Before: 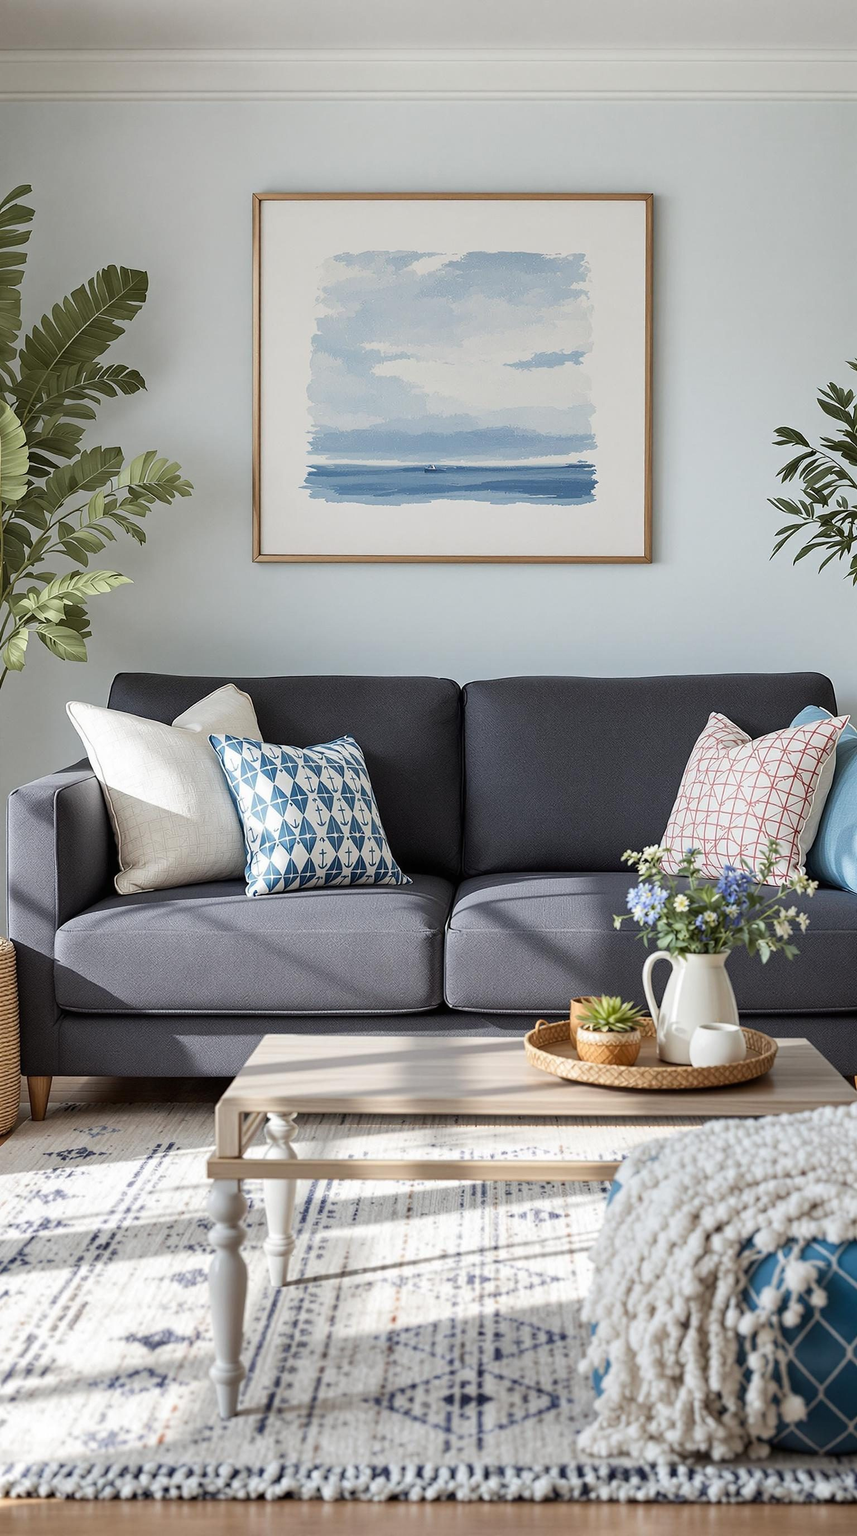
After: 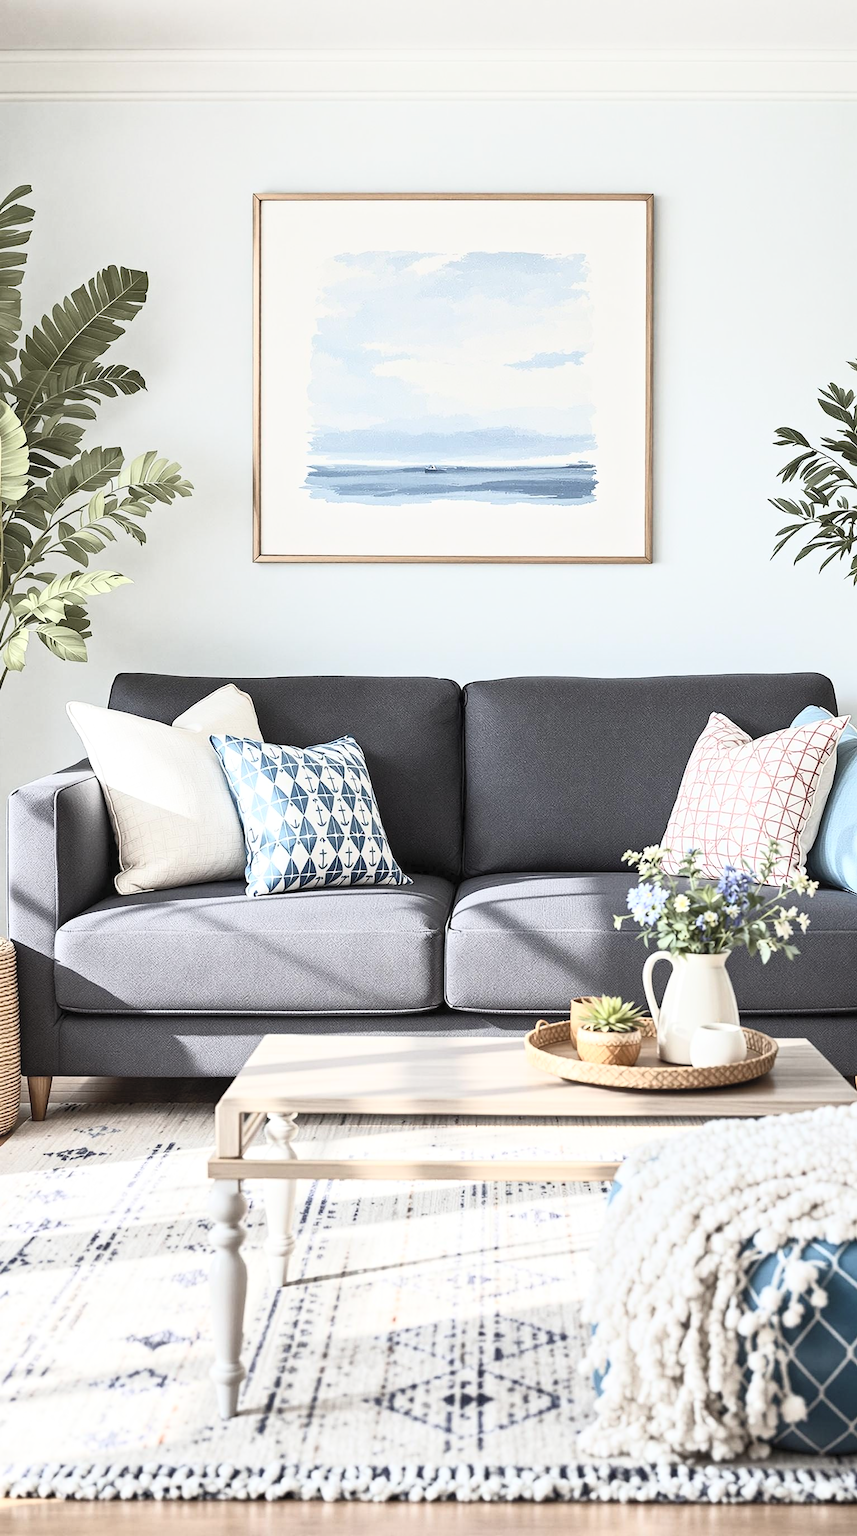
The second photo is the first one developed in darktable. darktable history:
local contrast: mode bilateral grid, contrast 28, coarseness 16, detail 115%, midtone range 0.2
contrast brightness saturation: contrast 0.43, brightness 0.56, saturation -0.19
